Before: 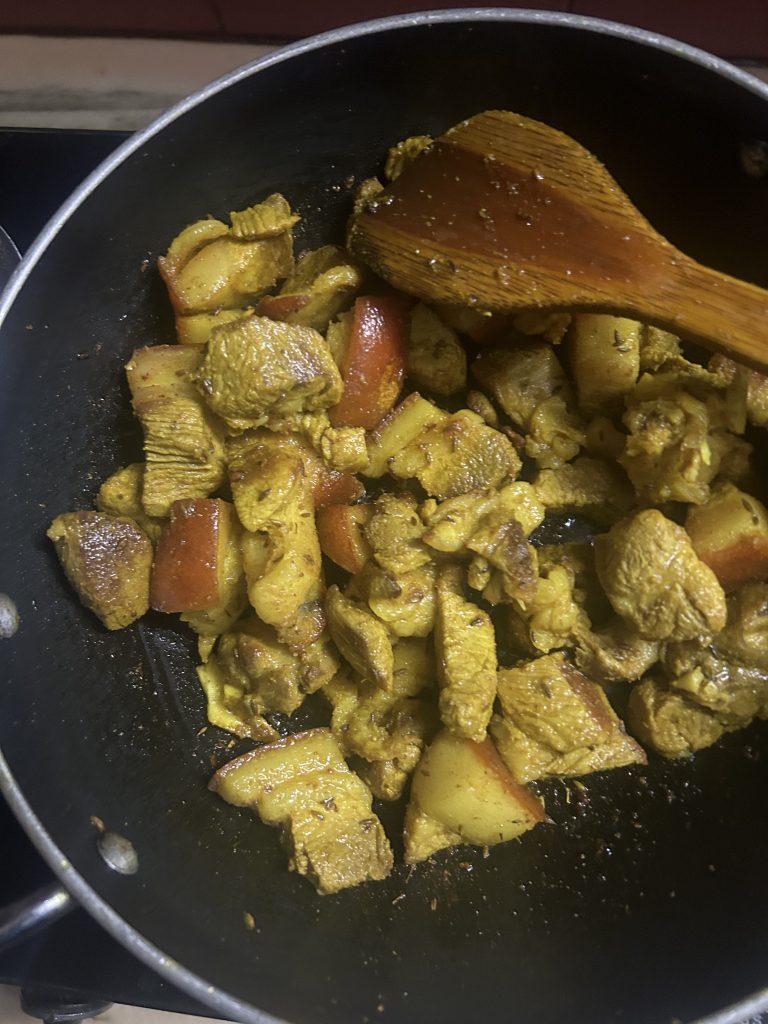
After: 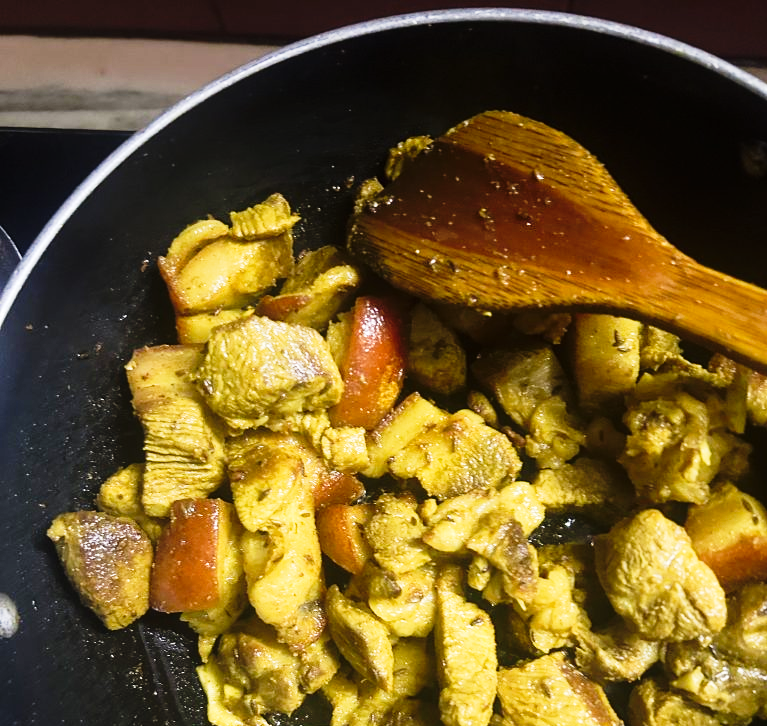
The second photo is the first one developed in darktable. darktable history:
tone curve: curves: ch0 [(0, 0) (0.187, 0.12) (0.392, 0.438) (0.704, 0.86) (0.858, 0.938) (1, 0.981)]; ch1 [(0, 0) (0.402, 0.36) (0.476, 0.456) (0.498, 0.501) (0.518, 0.521) (0.58, 0.598) (0.619, 0.663) (0.692, 0.744) (1, 1)]; ch2 [(0, 0) (0.427, 0.417) (0.483, 0.481) (0.503, 0.503) (0.526, 0.53) (0.563, 0.585) (0.626, 0.703) (0.699, 0.753) (0.997, 0.858)], preserve colors none
exposure: exposure 0.374 EV, compensate highlight preservation false
crop: right 0%, bottom 28.917%
